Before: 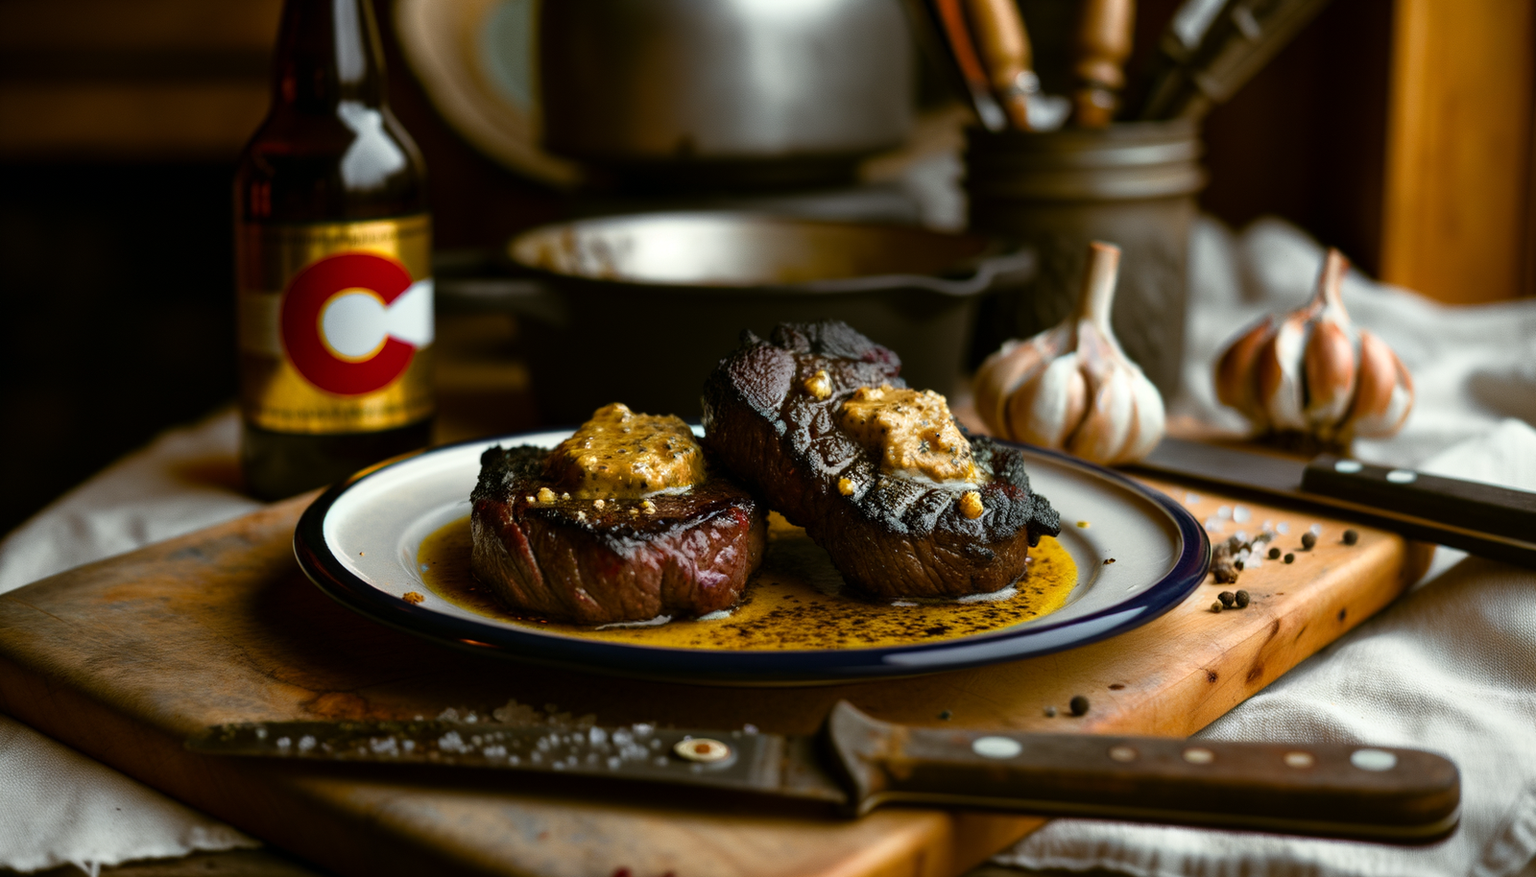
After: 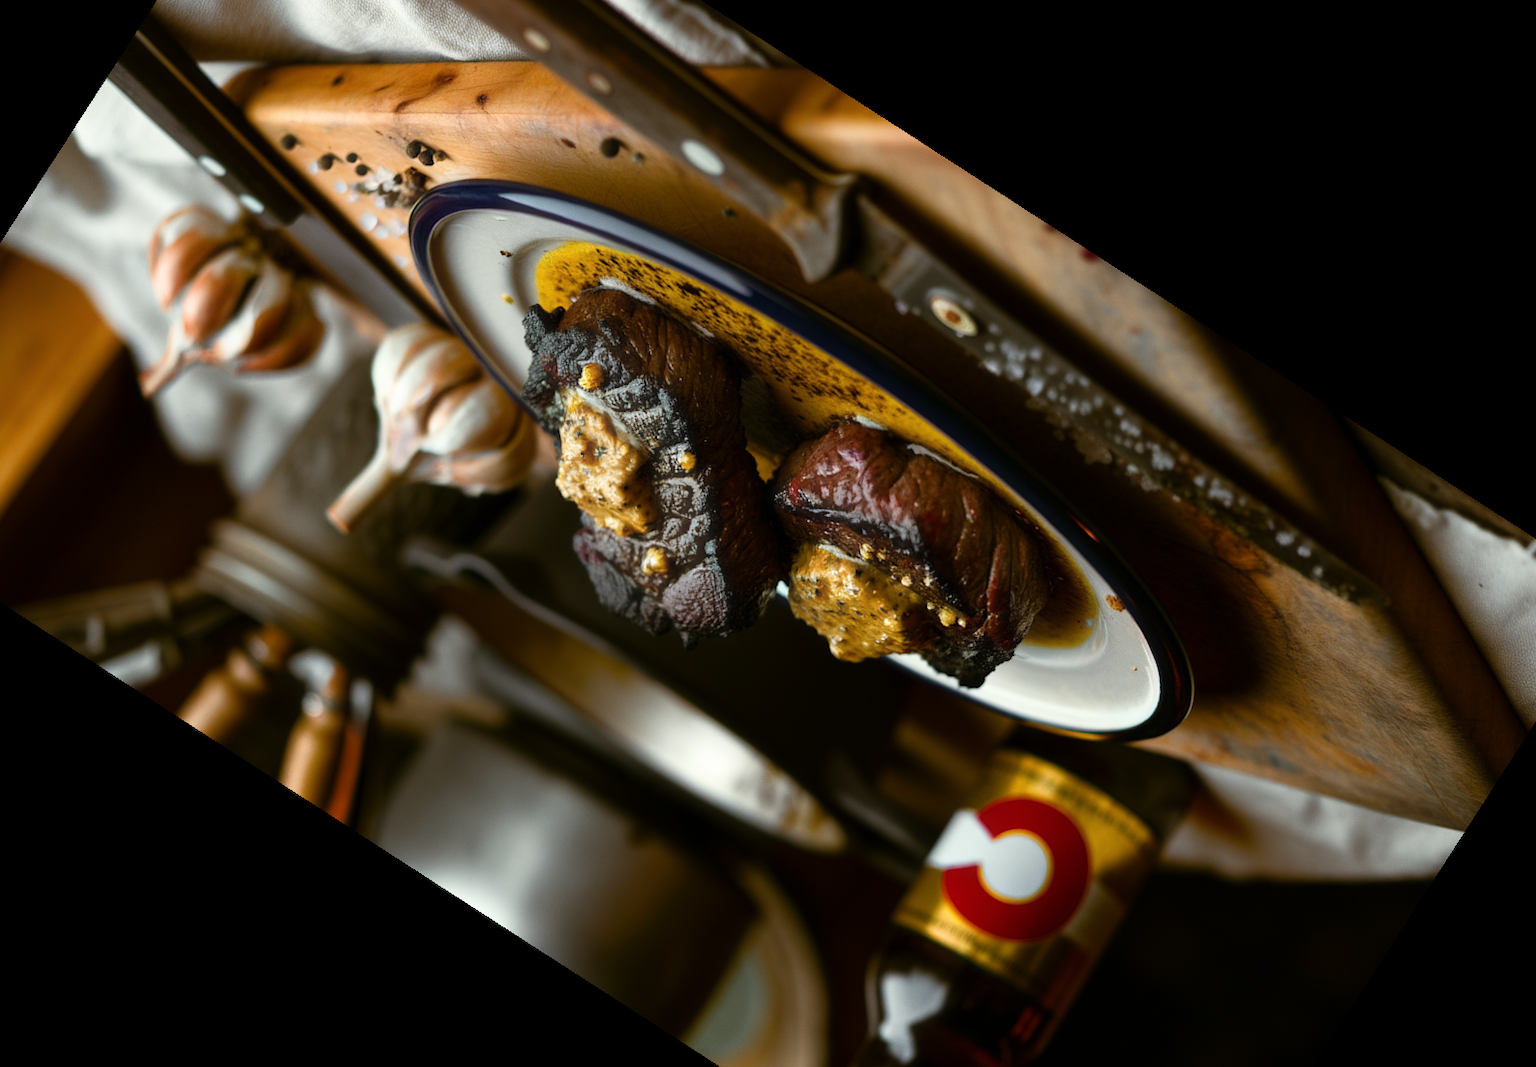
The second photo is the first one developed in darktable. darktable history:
crop and rotate: angle 147.17°, left 9.161%, top 15.594%, right 4.567%, bottom 16.946%
haze removal: strength -0.054, compatibility mode true, adaptive false
